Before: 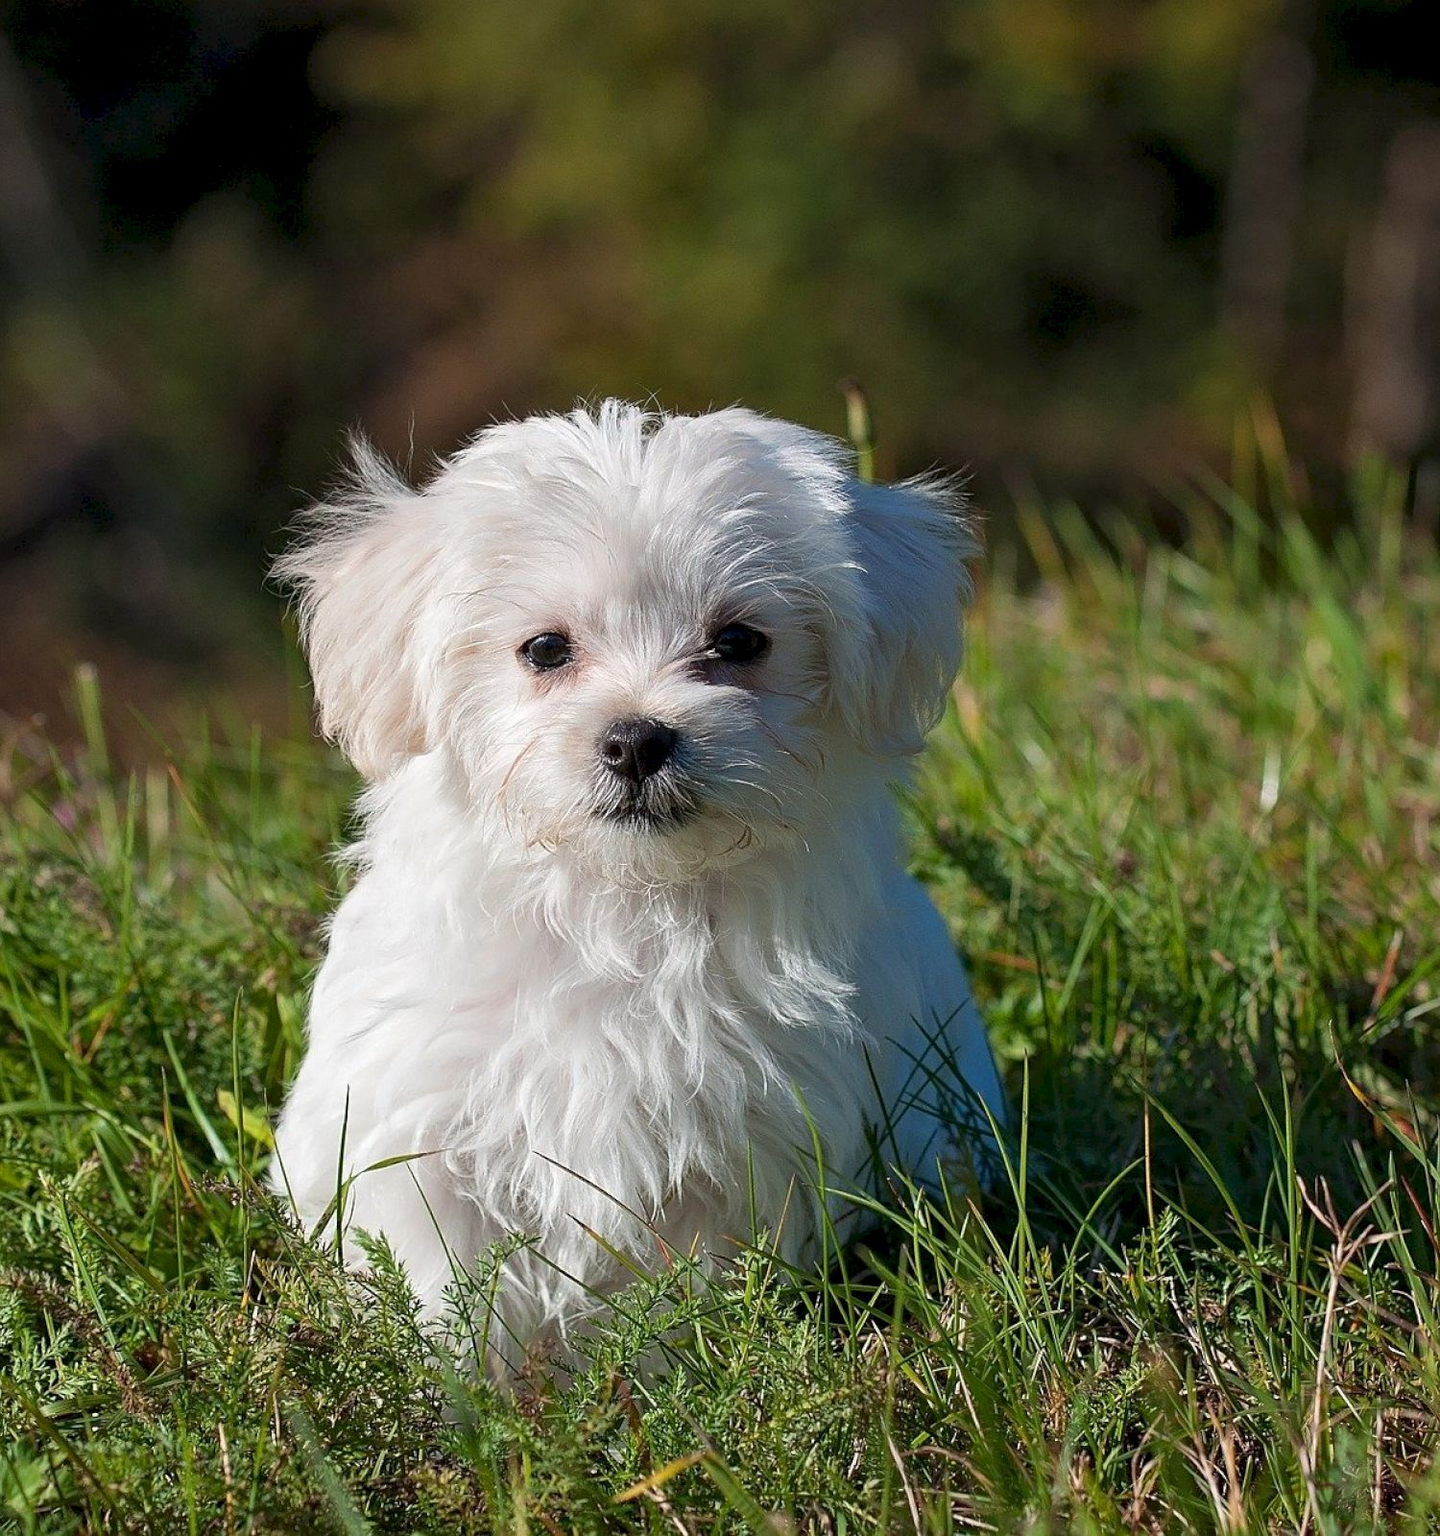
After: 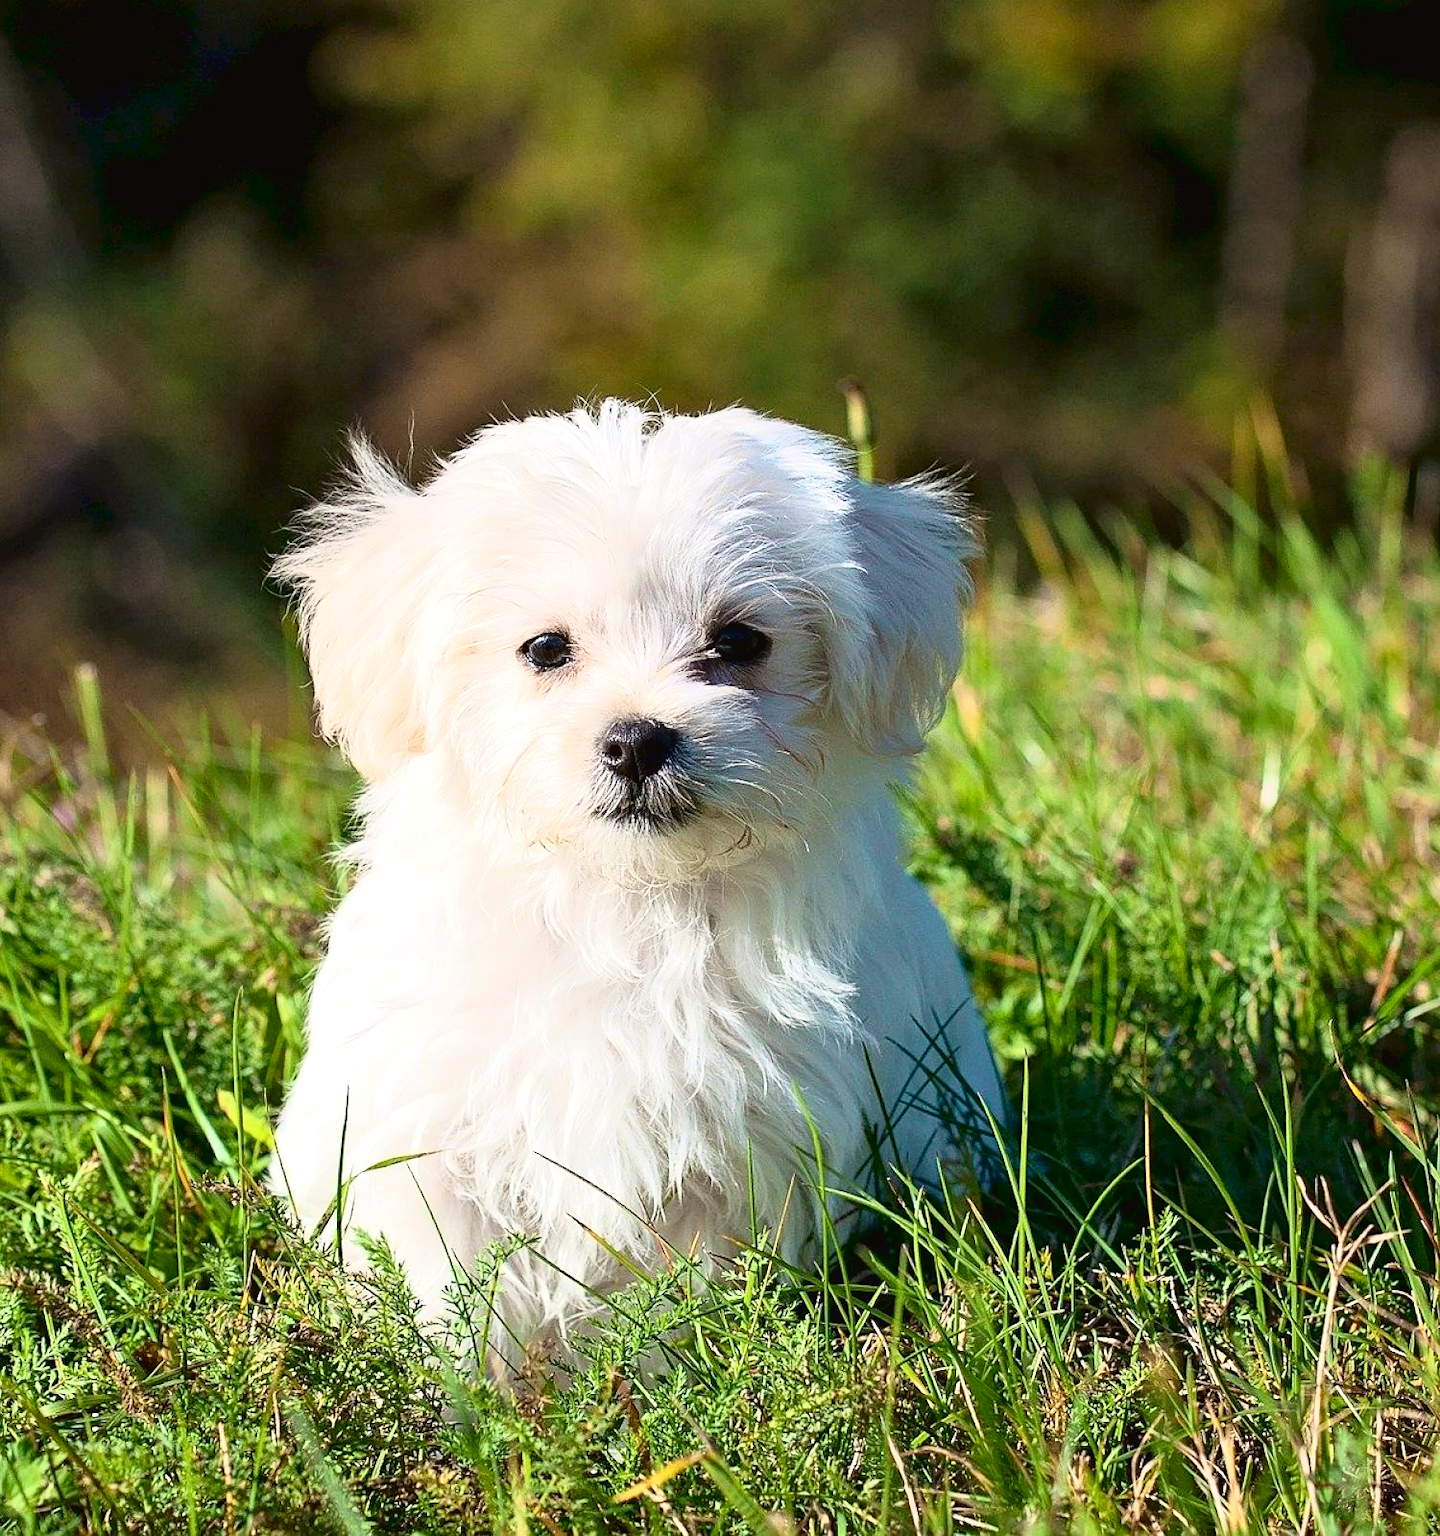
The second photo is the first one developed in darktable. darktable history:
exposure: exposure 0.6 EV, compensate highlight preservation false
tone curve: curves: ch0 [(0, 0.023) (0.113, 0.084) (0.285, 0.301) (0.673, 0.796) (0.845, 0.932) (0.994, 0.971)]; ch1 [(0, 0) (0.456, 0.437) (0.498, 0.5) (0.57, 0.559) (0.631, 0.639) (1, 1)]; ch2 [(0, 0) (0.417, 0.44) (0.46, 0.453) (0.502, 0.507) (0.55, 0.57) (0.67, 0.712) (1, 1)], color space Lab, independent channels, preserve colors none
